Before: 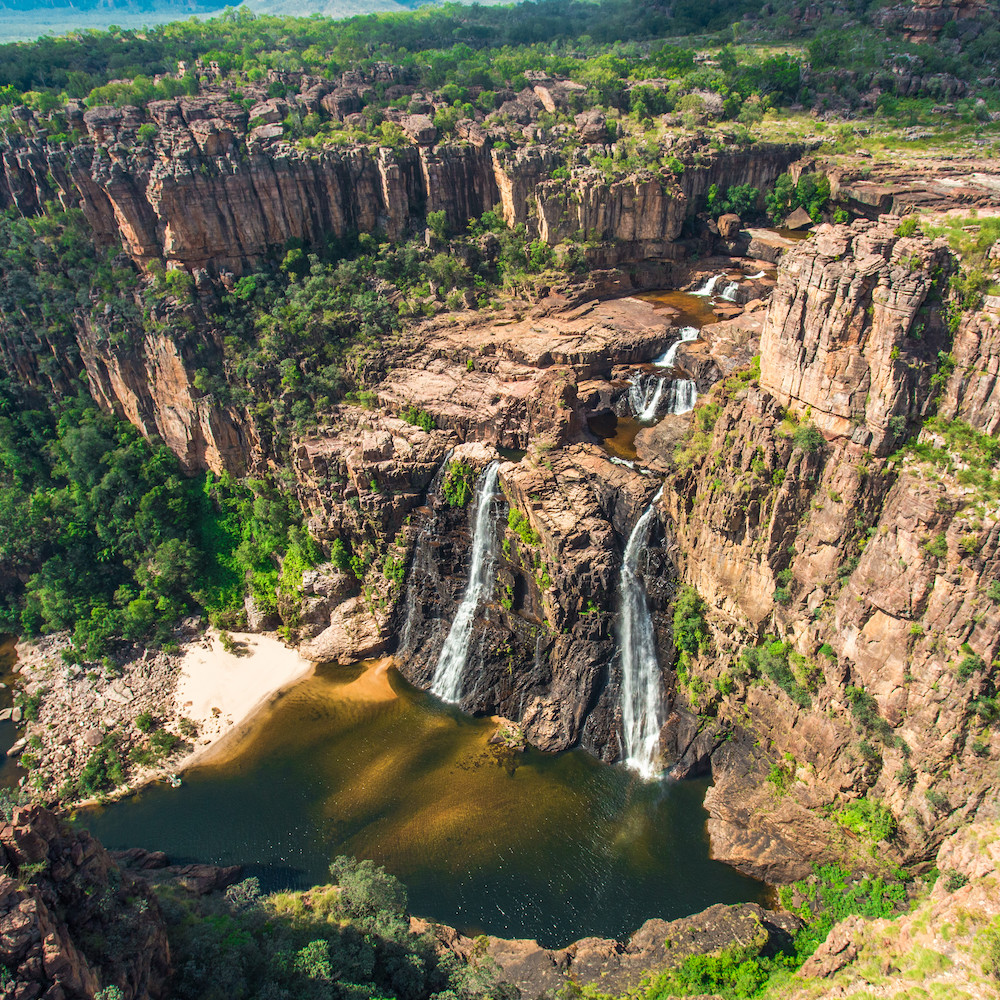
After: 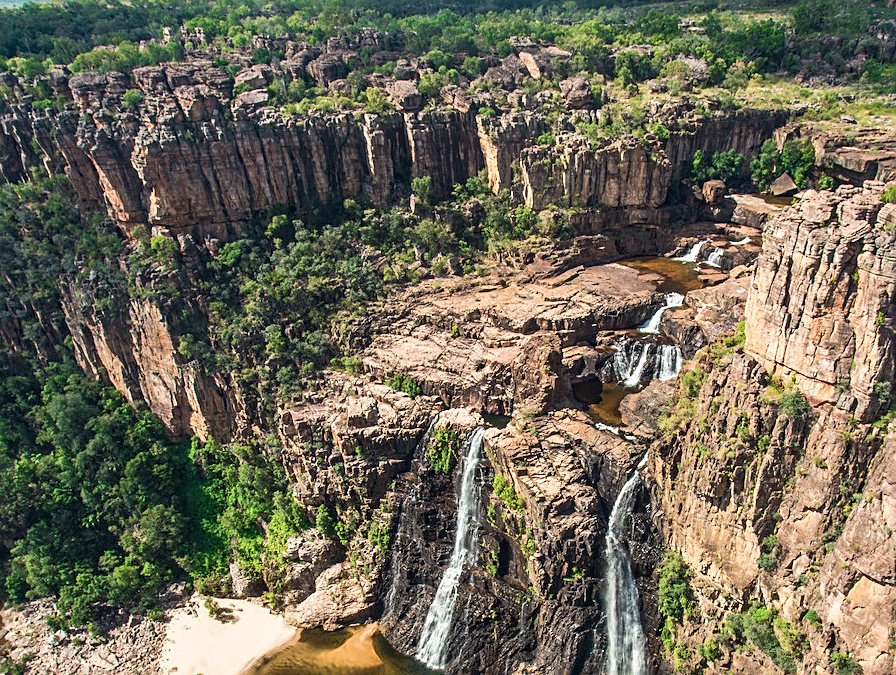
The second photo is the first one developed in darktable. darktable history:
sharpen: on, module defaults
crop: left 1.509%, top 3.452%, right 7.696%, bottom 28.452%
contrast brightness saturation: contrast 0.11, saturation -0.17
haze removal: compatibility mode true, adaptive false
